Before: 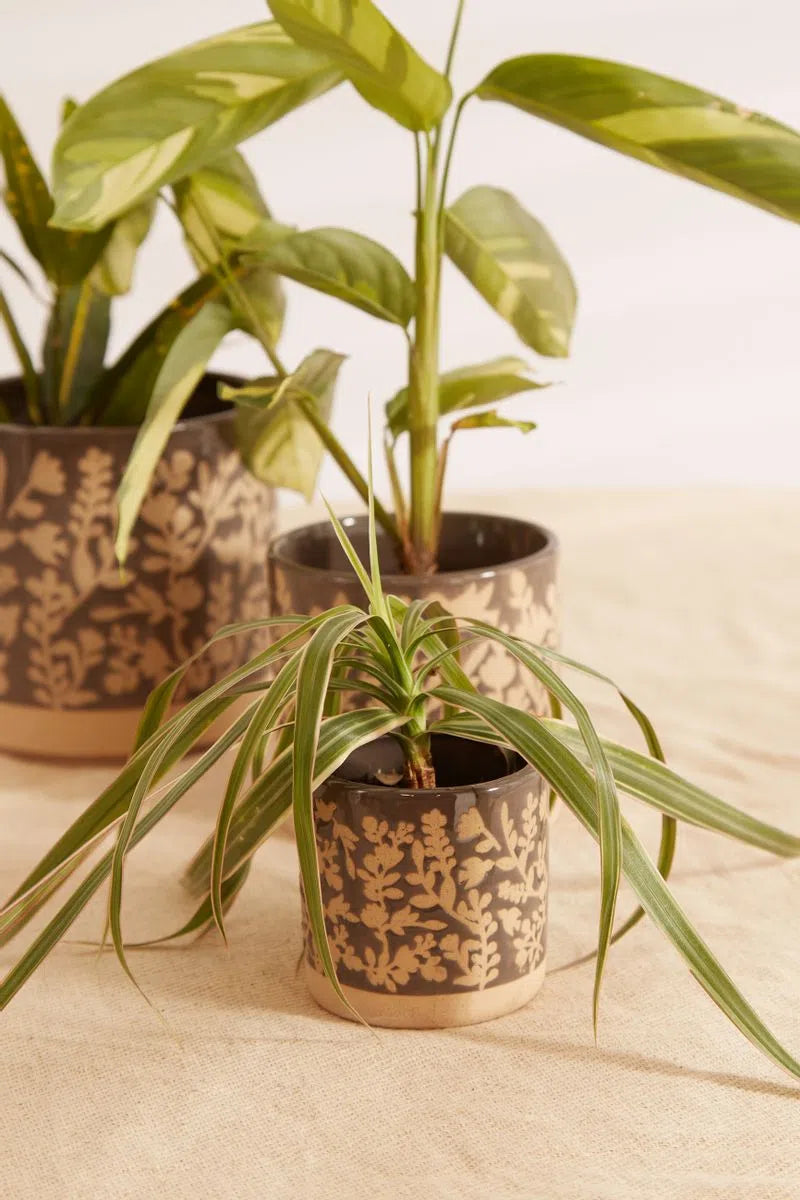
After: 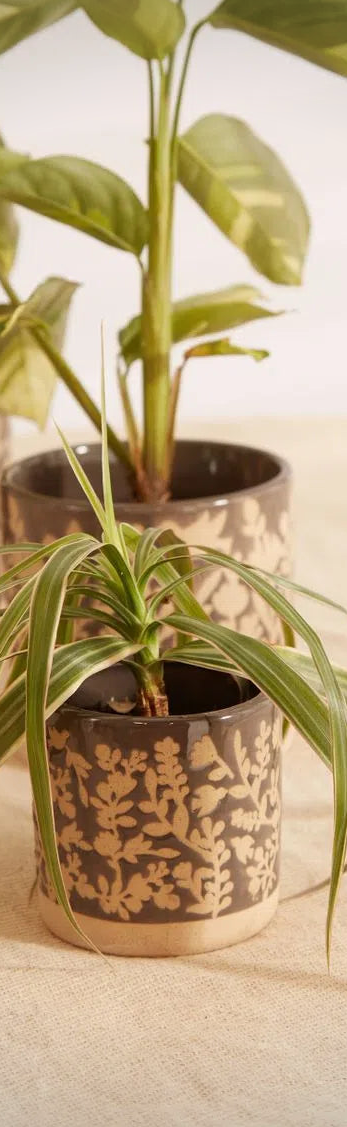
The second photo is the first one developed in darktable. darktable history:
vignetting: on, module defaults
crop: left 33.452%, top 6.025%, right 23.155%
